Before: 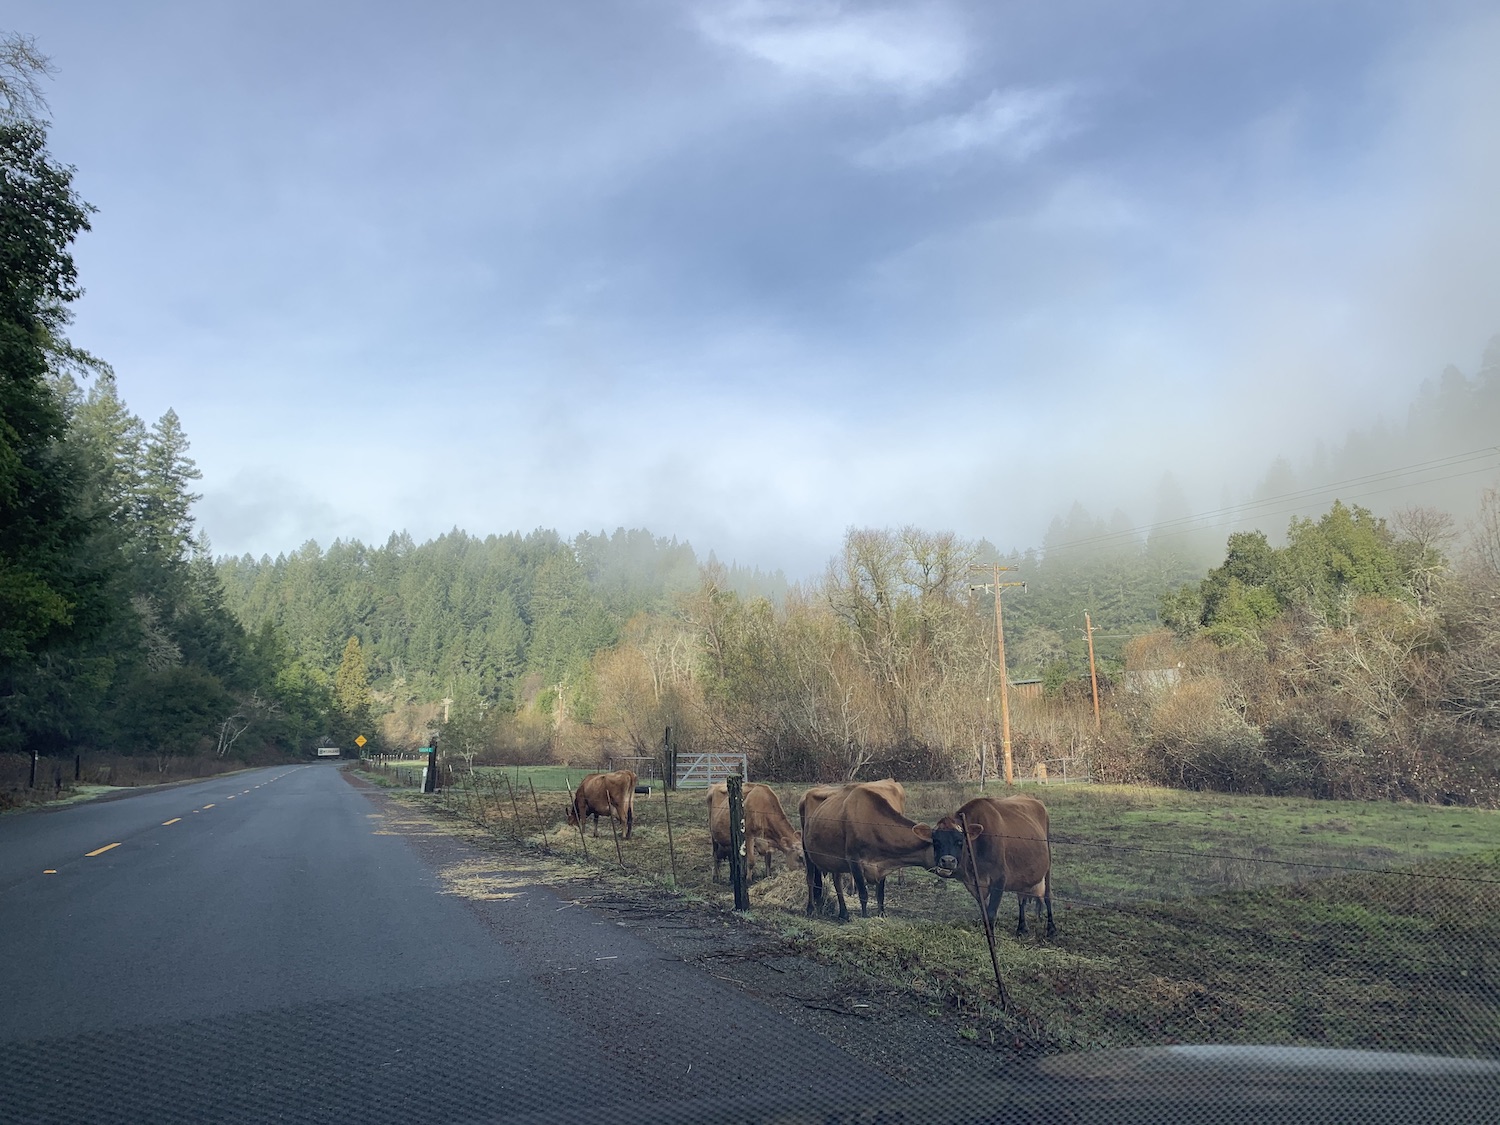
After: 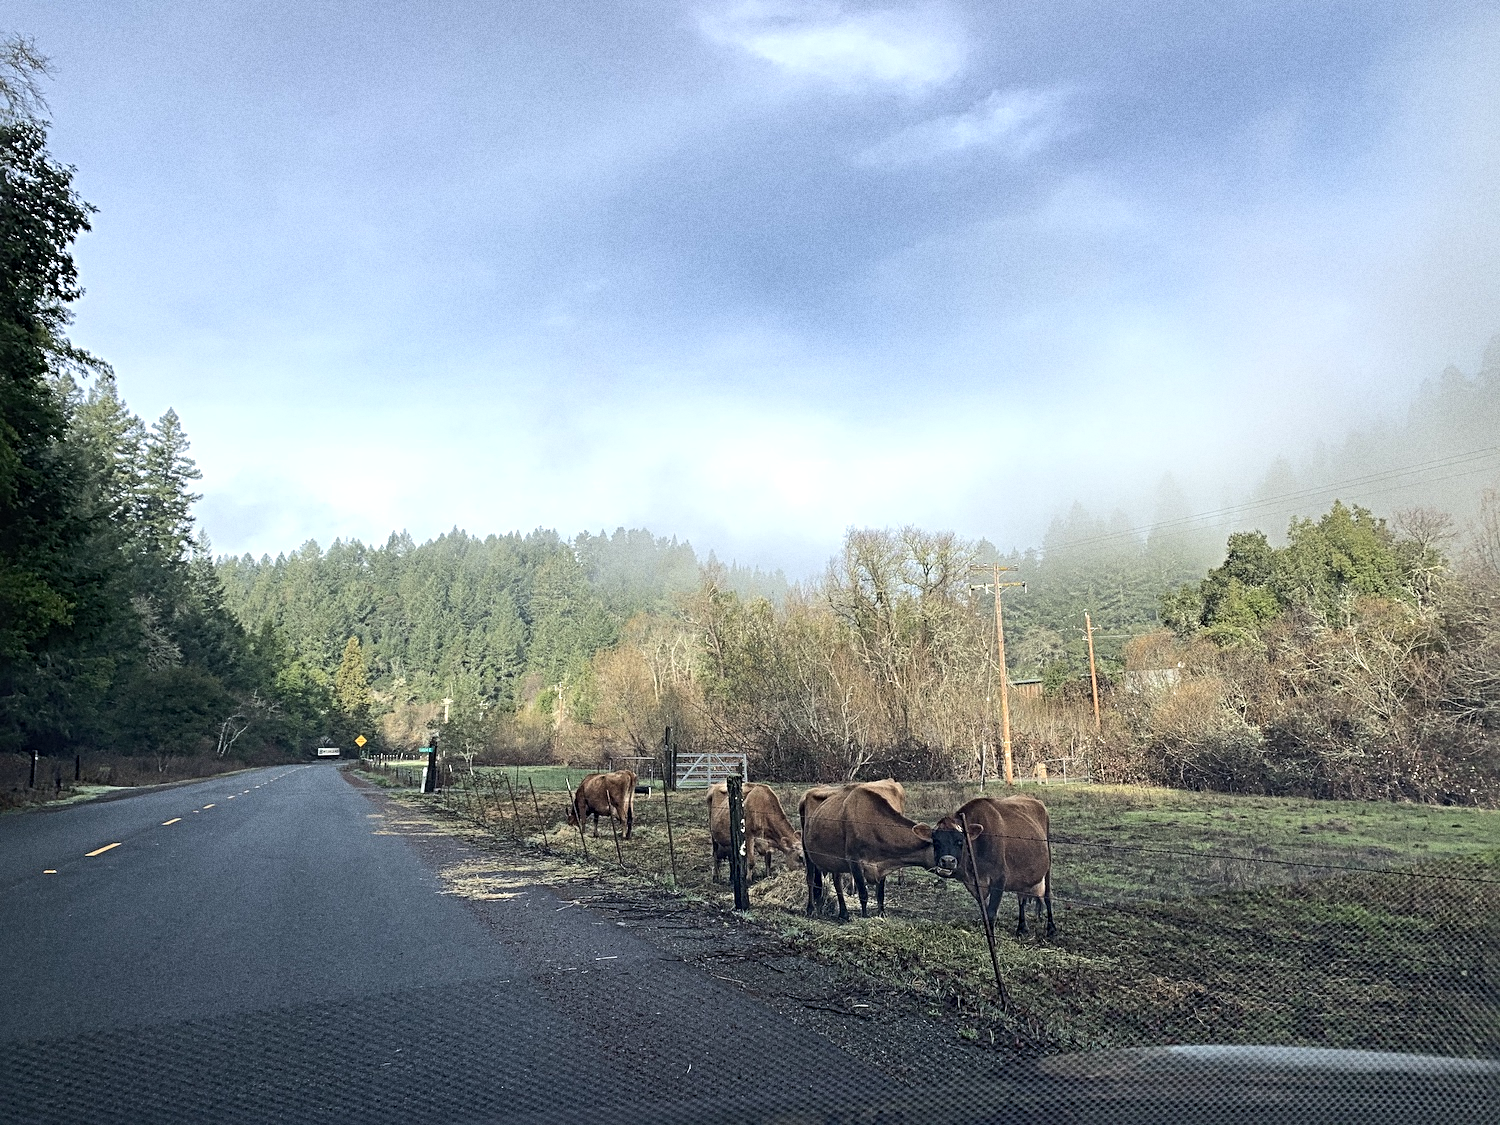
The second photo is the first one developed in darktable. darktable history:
grain: coarseness 9.61 ISO, strength 35.62%
sharpen: radius 4.883
tone equalizer: -8 EV -0.417 EV, -7 EV -0.389 EV, -6 EV -0.333 EV, -5 EV -0.222 EV, -3 EV 0.222 EV, -2 EV 0.333 EV, -1 EV 0.389 EV, +0 EV 0.417 EV, edges refinement/feathering 500, mask exposure compensation -1.57 EV, preserve details no
